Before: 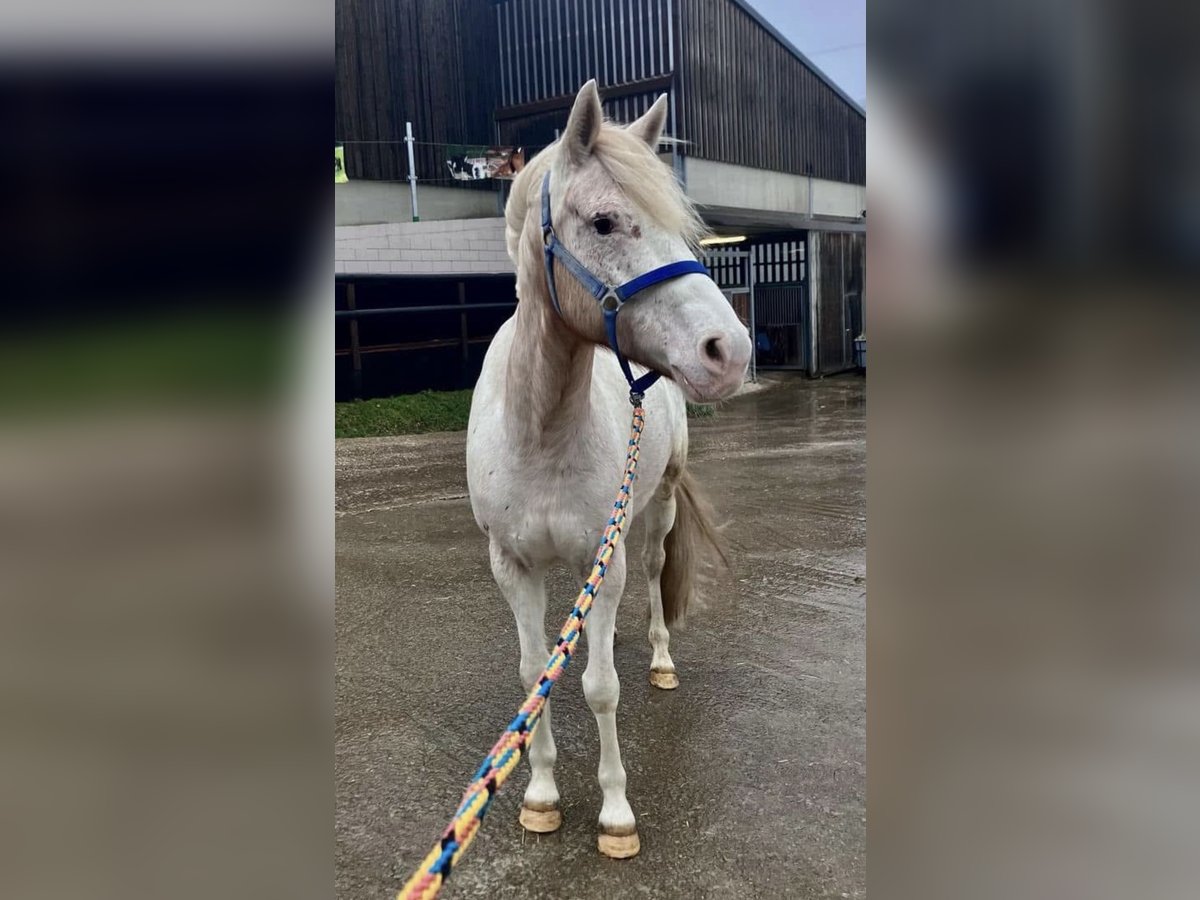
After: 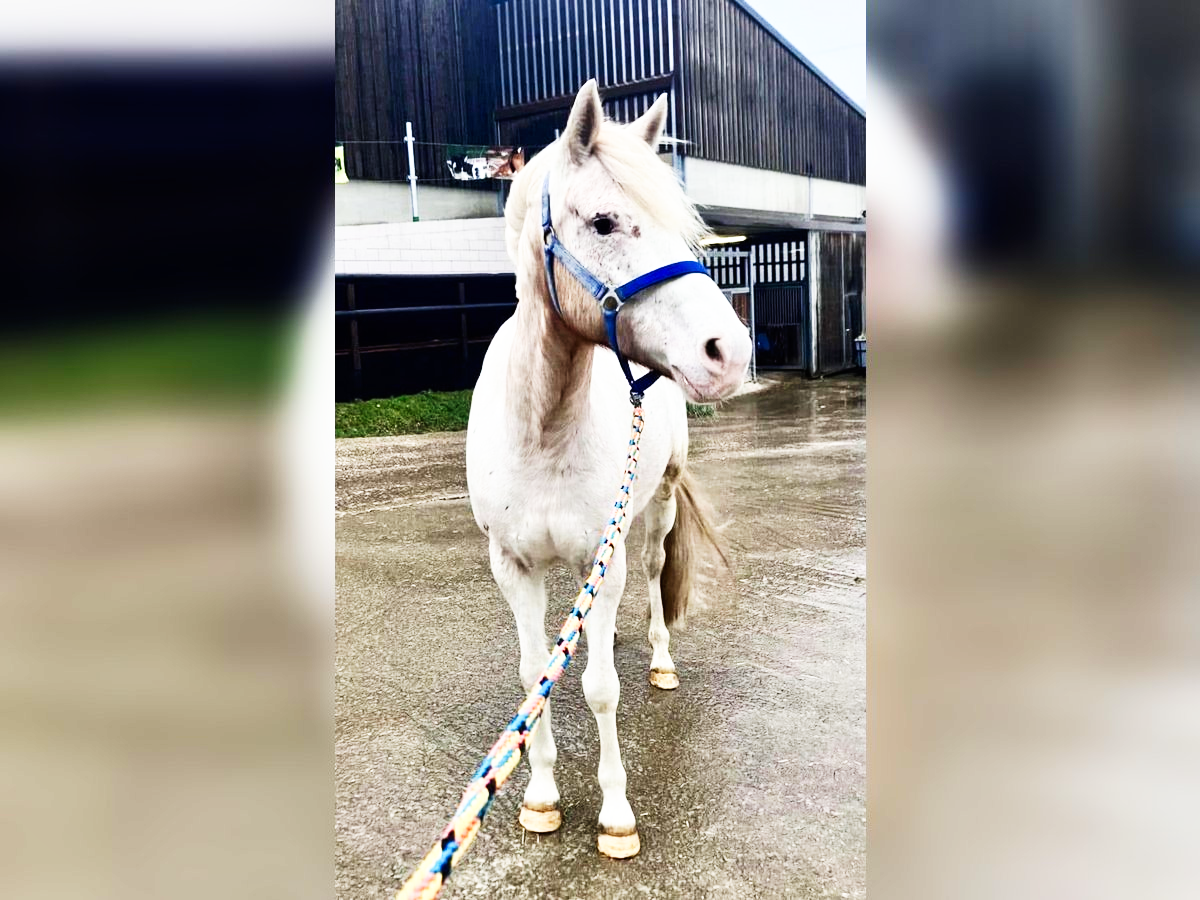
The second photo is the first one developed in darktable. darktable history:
base curve: curves: ch0 [(0, 0) (0.007, 0.004) (0.027, 0.03) (0.046, 0.07) (0.207, 0.54) (0.442, 0.872) (0.673, 0.972) (1, 1)], preserve colors none
exposure: exposure 0.197 EV, compensate highlight preservation false
shadows and highlights: shadows 0.545, highlights 39.9
